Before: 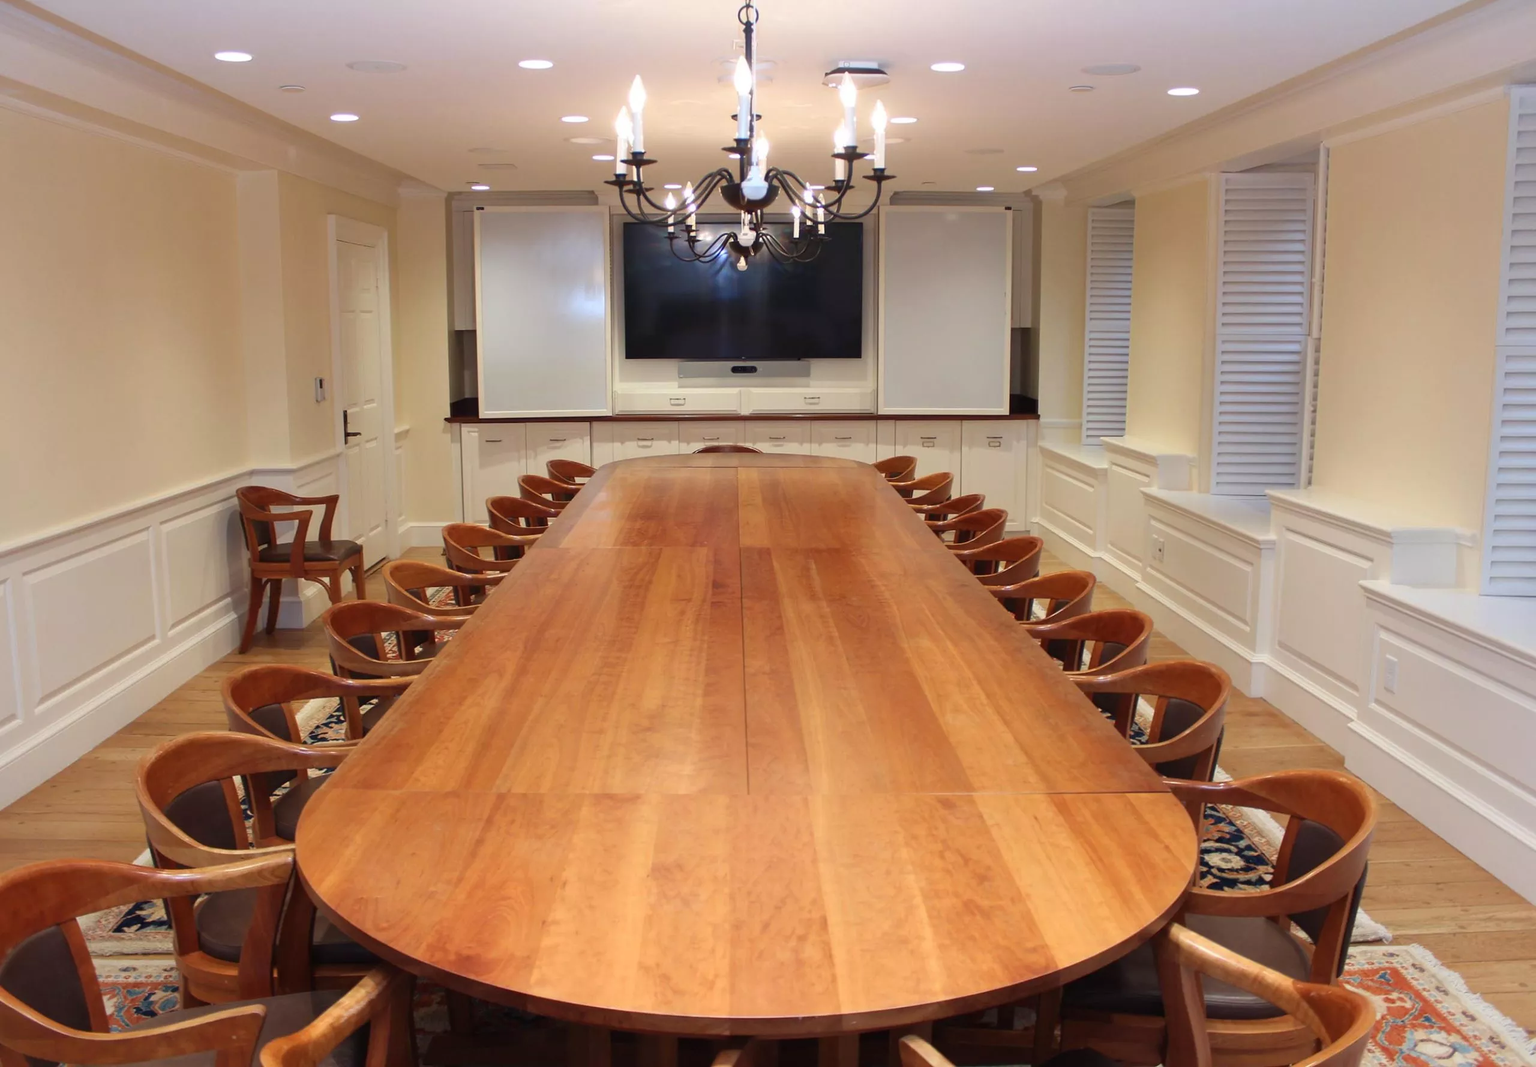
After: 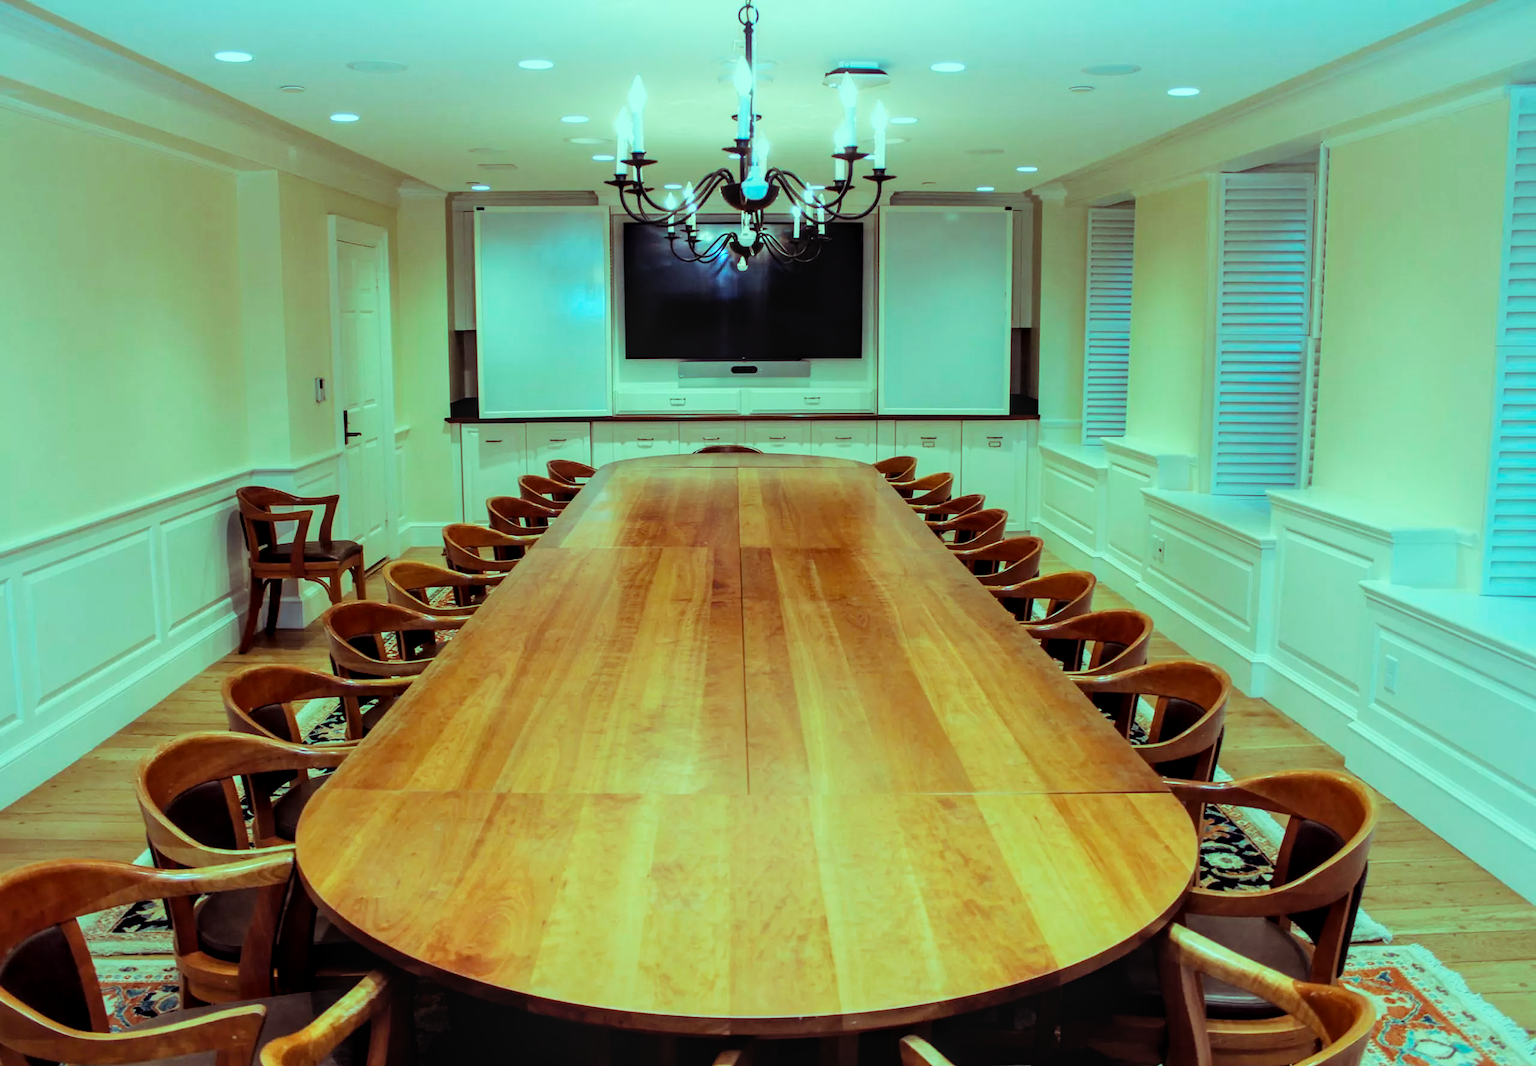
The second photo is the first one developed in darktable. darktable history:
color balance rgb: shadows lift › luminance 0.49%, shadows lift › chroma 6.83%, shadows lift › hue 300.29°, power › hue 208.98°, highlights gain › luminance 20.24%, highlights gain › chroma 13.17%, highlights gain › hue 173.85°, perceptual saturation grading › global saturation 18.05%
filmic rgb: black relative exposure -5 EV, white relative exposure 3.5 EV, hardness 3.19, contrast 1.3, highlights saturation mix -50%
local contrast: on, module defaults
